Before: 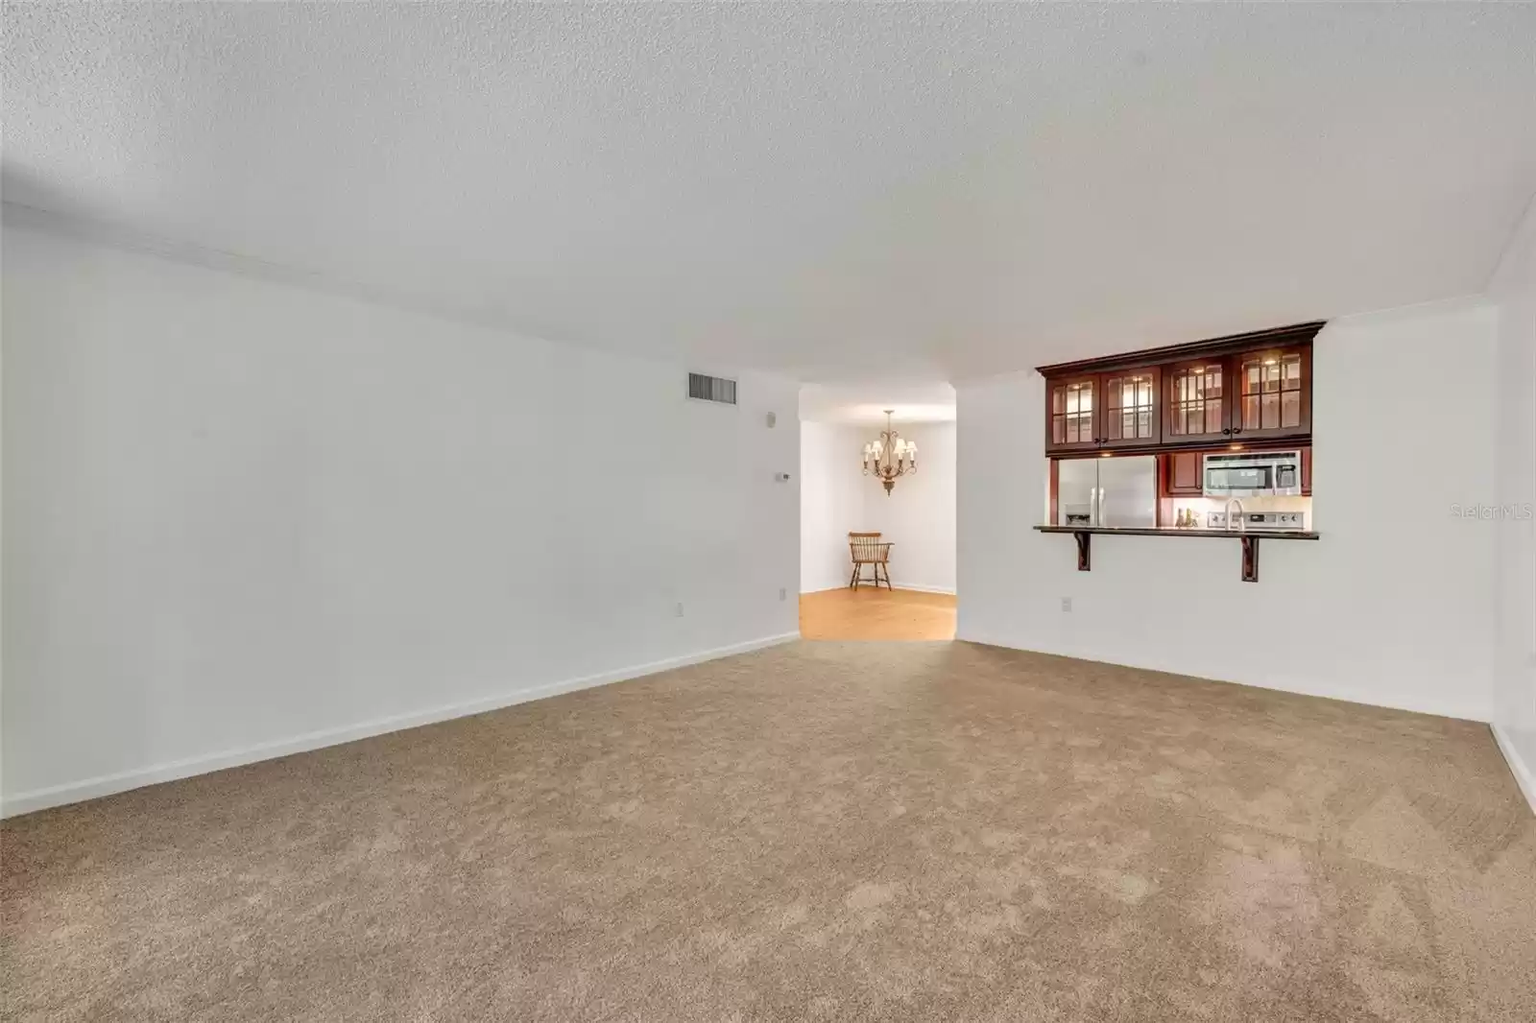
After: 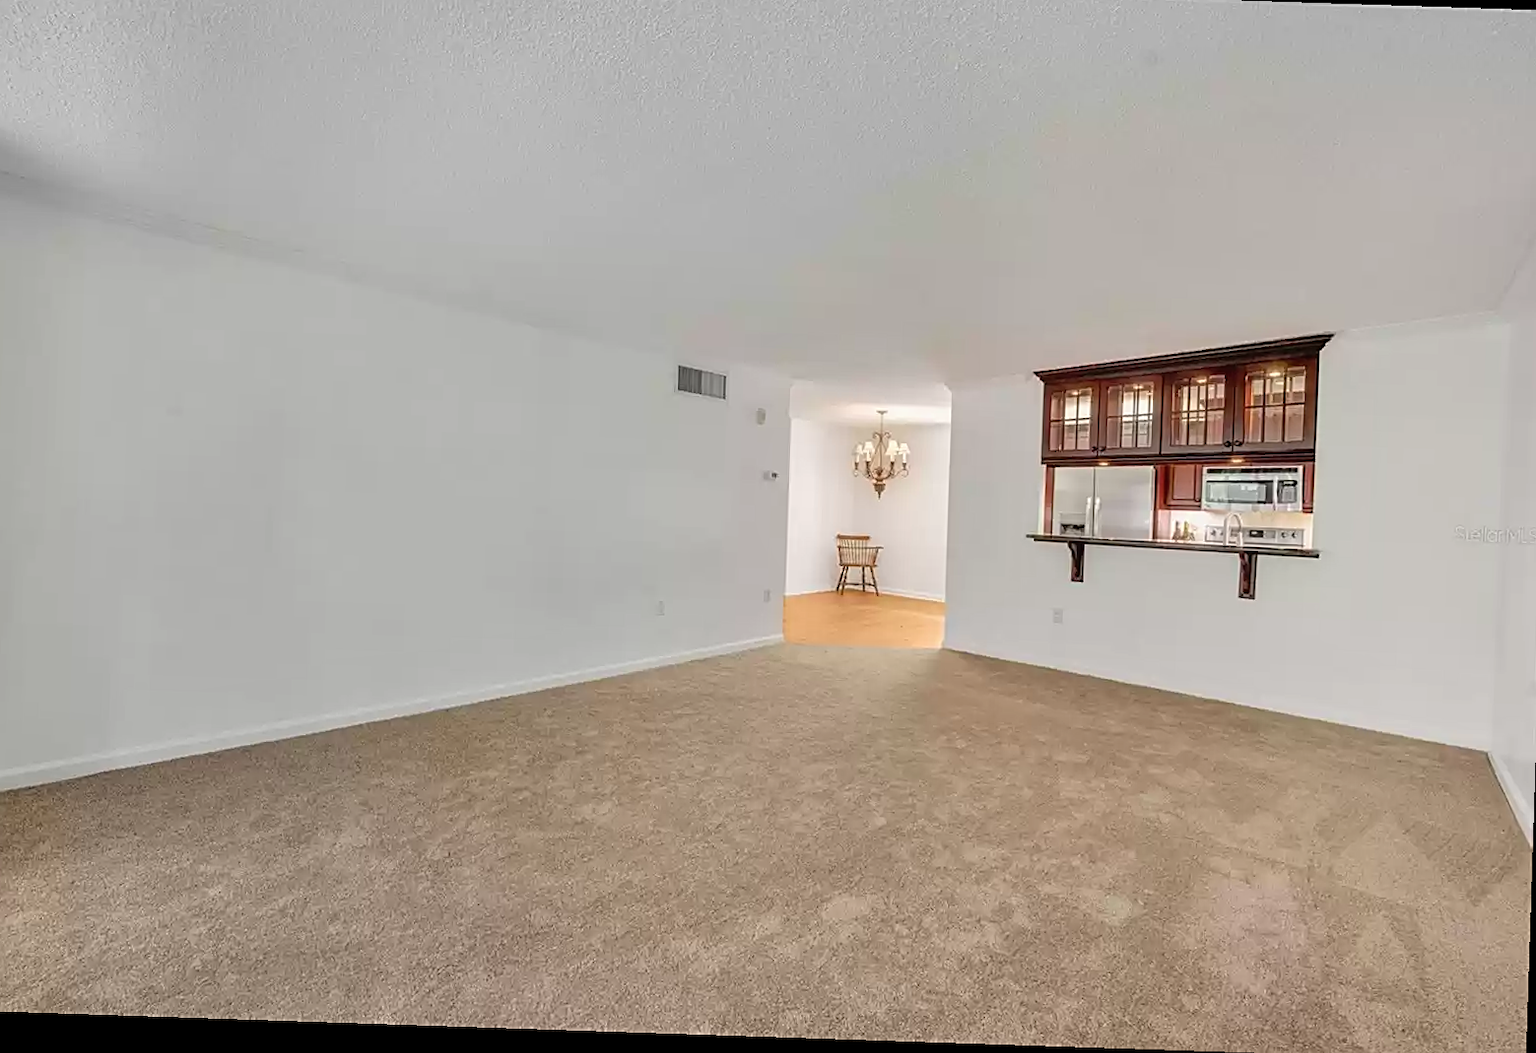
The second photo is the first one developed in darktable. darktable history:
sharpen: on, module defaults
contrast equalizer: y [[0.545, 0.572, 0.59, 0.59, 0.571, 0.545], [0.5 ×6], [0.5 ×6], [0 ×6], [0 ×6]], mix -0.209
crop and rotate: angle -1.89°, left 3.136%, top 3.683%, right 1.411%, bottom 0.655%
